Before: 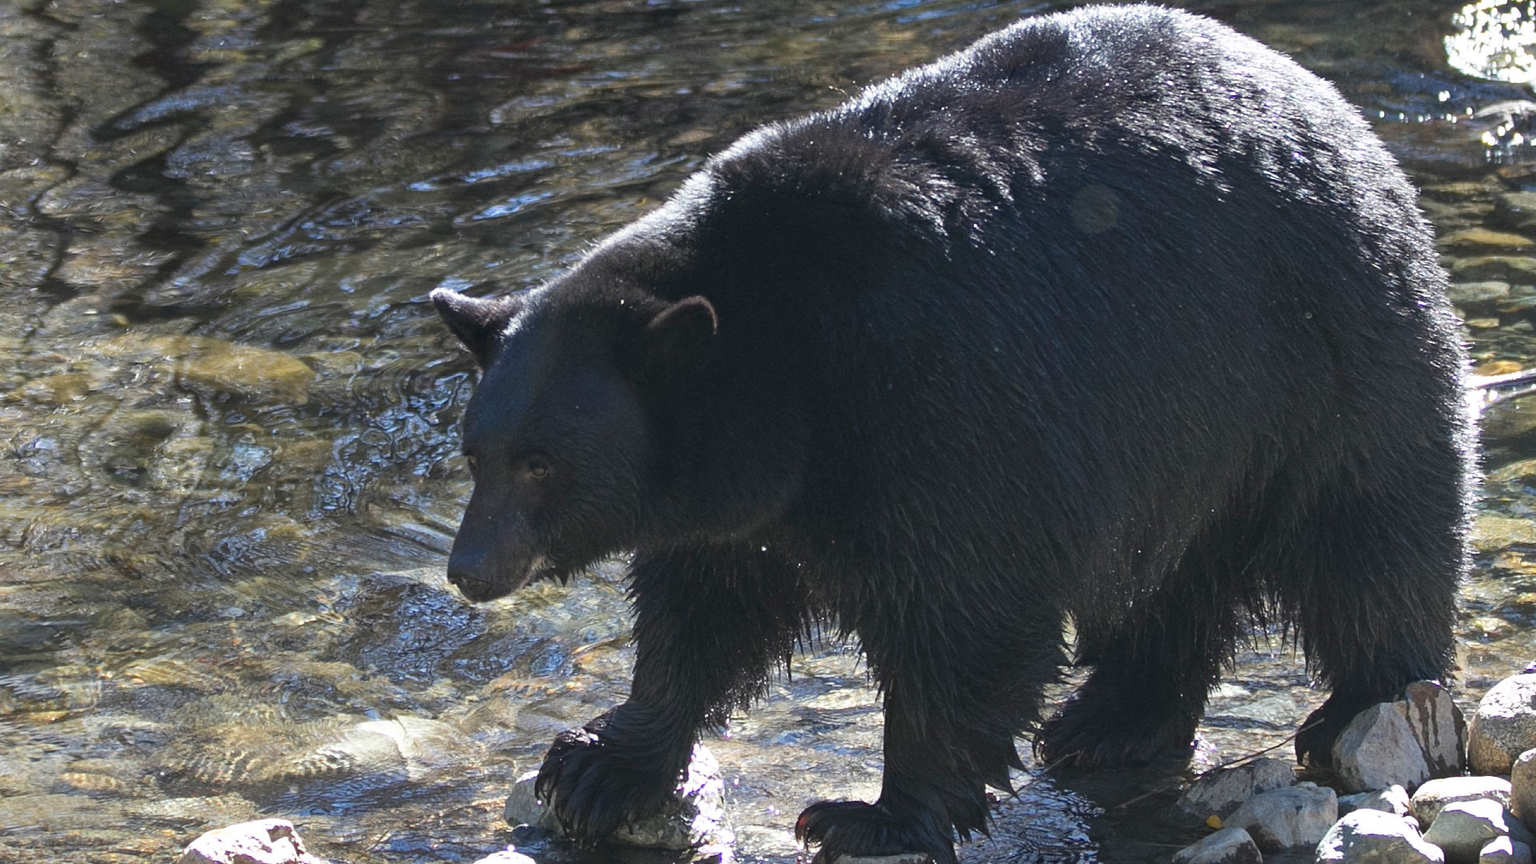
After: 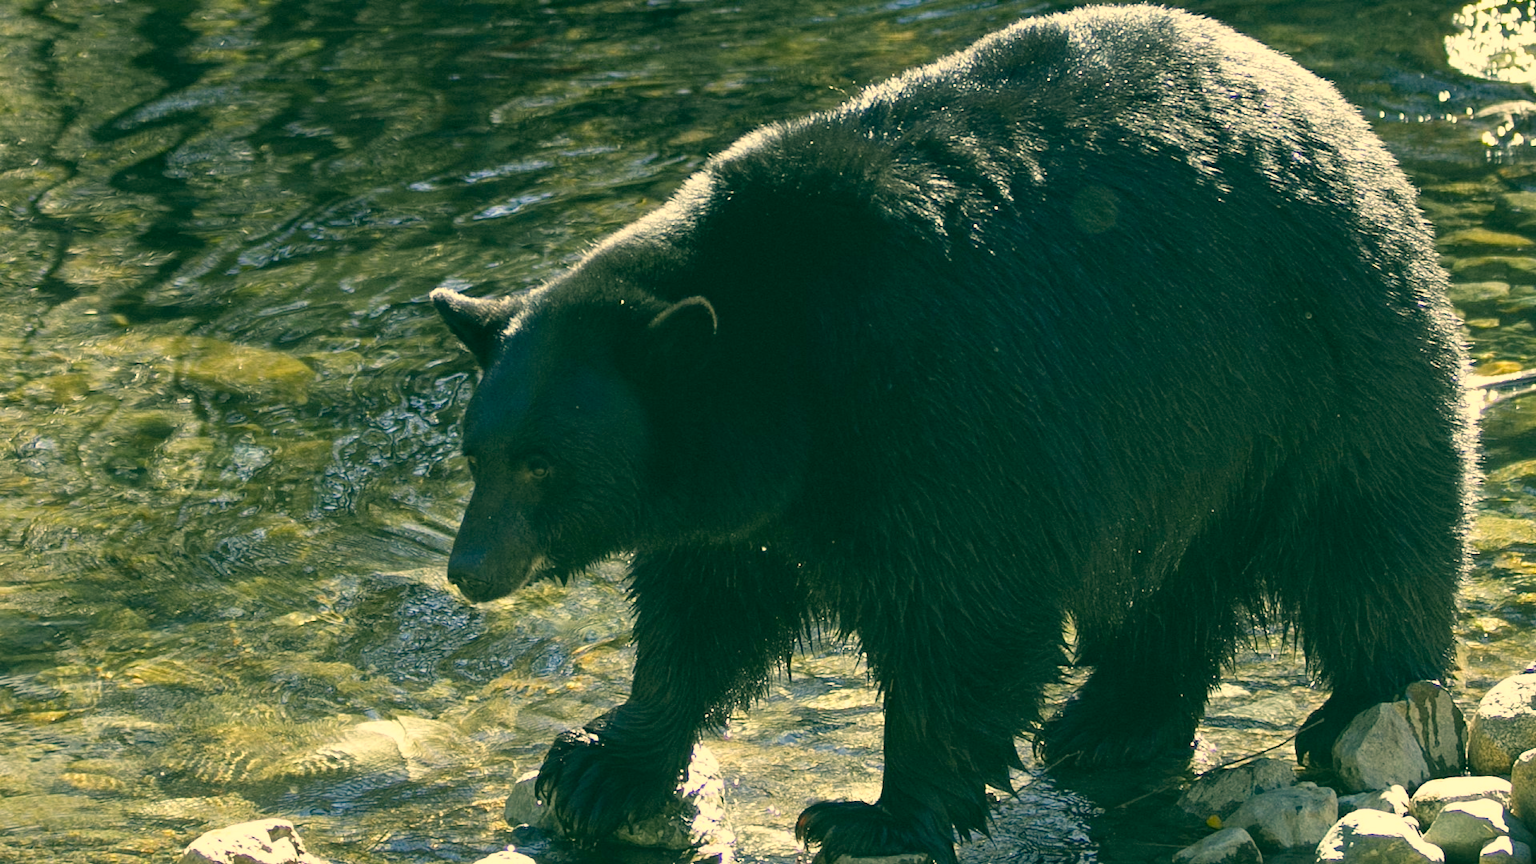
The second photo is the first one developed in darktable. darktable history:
color correction: highlights a* 5.62, highlights b* 32.97, shadows a* -25.74, shadows b* 3.73
